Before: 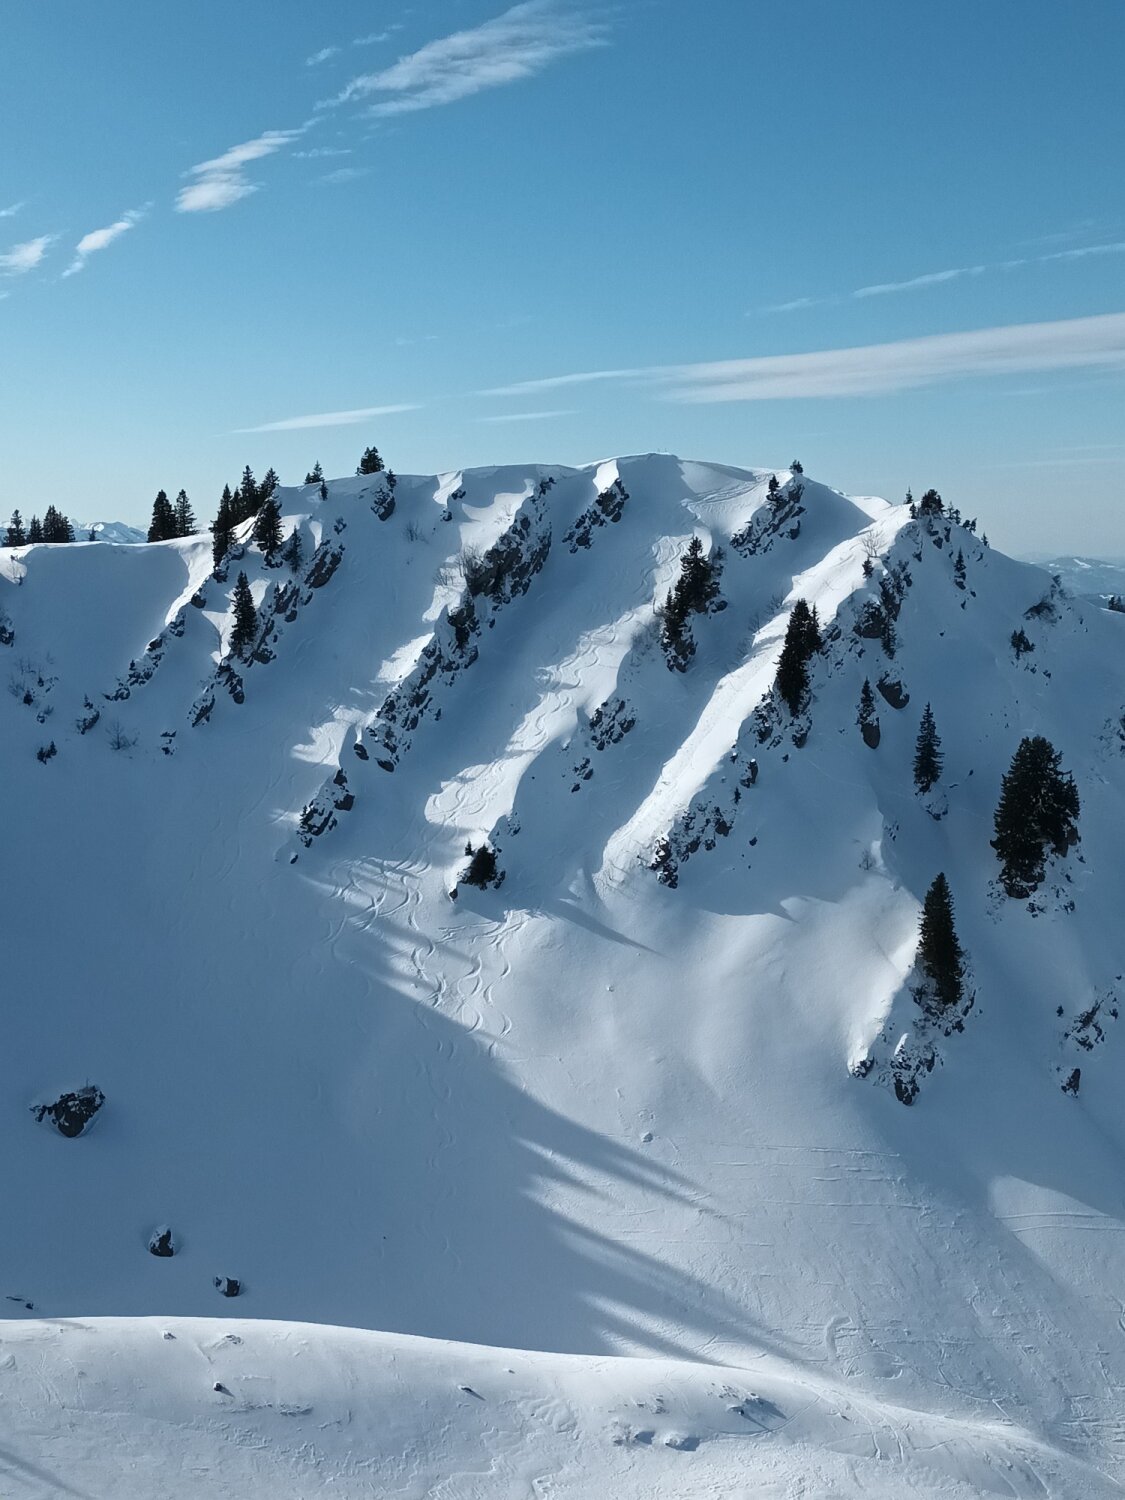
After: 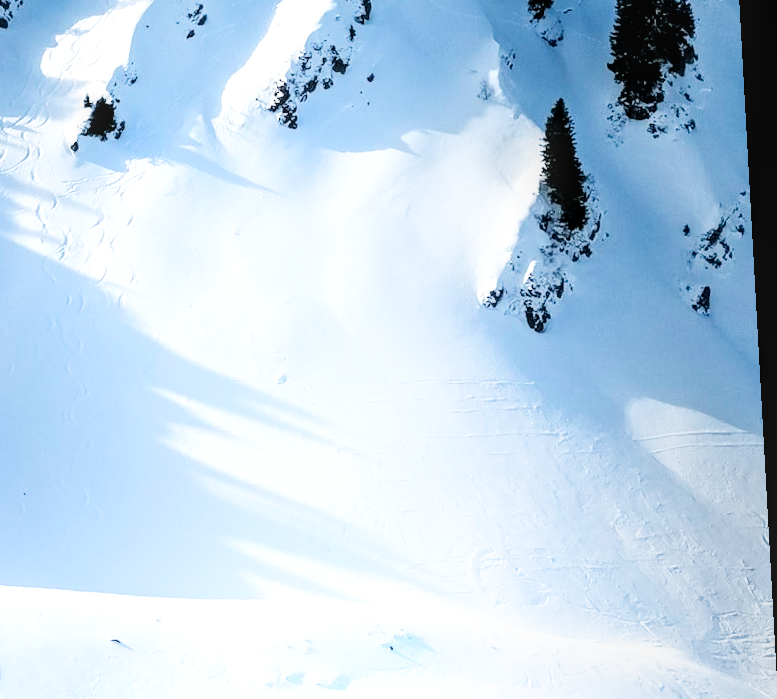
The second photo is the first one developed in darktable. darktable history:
color balance rgb: shadows lift › chroma 2%, shadows lift › hue 217.2°, power › hue 60°, highlights gain › chroma 1%, highlights gain › hue 69.6°, global offset › luminance -0.5%, perceptual saturation grading › global saturation 15%, global vibrance 15%
local contrast: on, module defaults
filmic rgb: black relative exposure -5 EV, white relative exposure 3.5 EV, hardness 3.19, contrast 1.3, highlights saturation mix -50%
crop and rotate: left 35.509%, top 50.238%, bottom 4.934%
shadows and highlights: shadows -40.15, highlights 62.88, soften with gaussian
rotate and perspective: rotation -3.18°, automatic cropping off
exposure: black level correction 0, exposure 1.4 EV, compensate highlight preservation false
